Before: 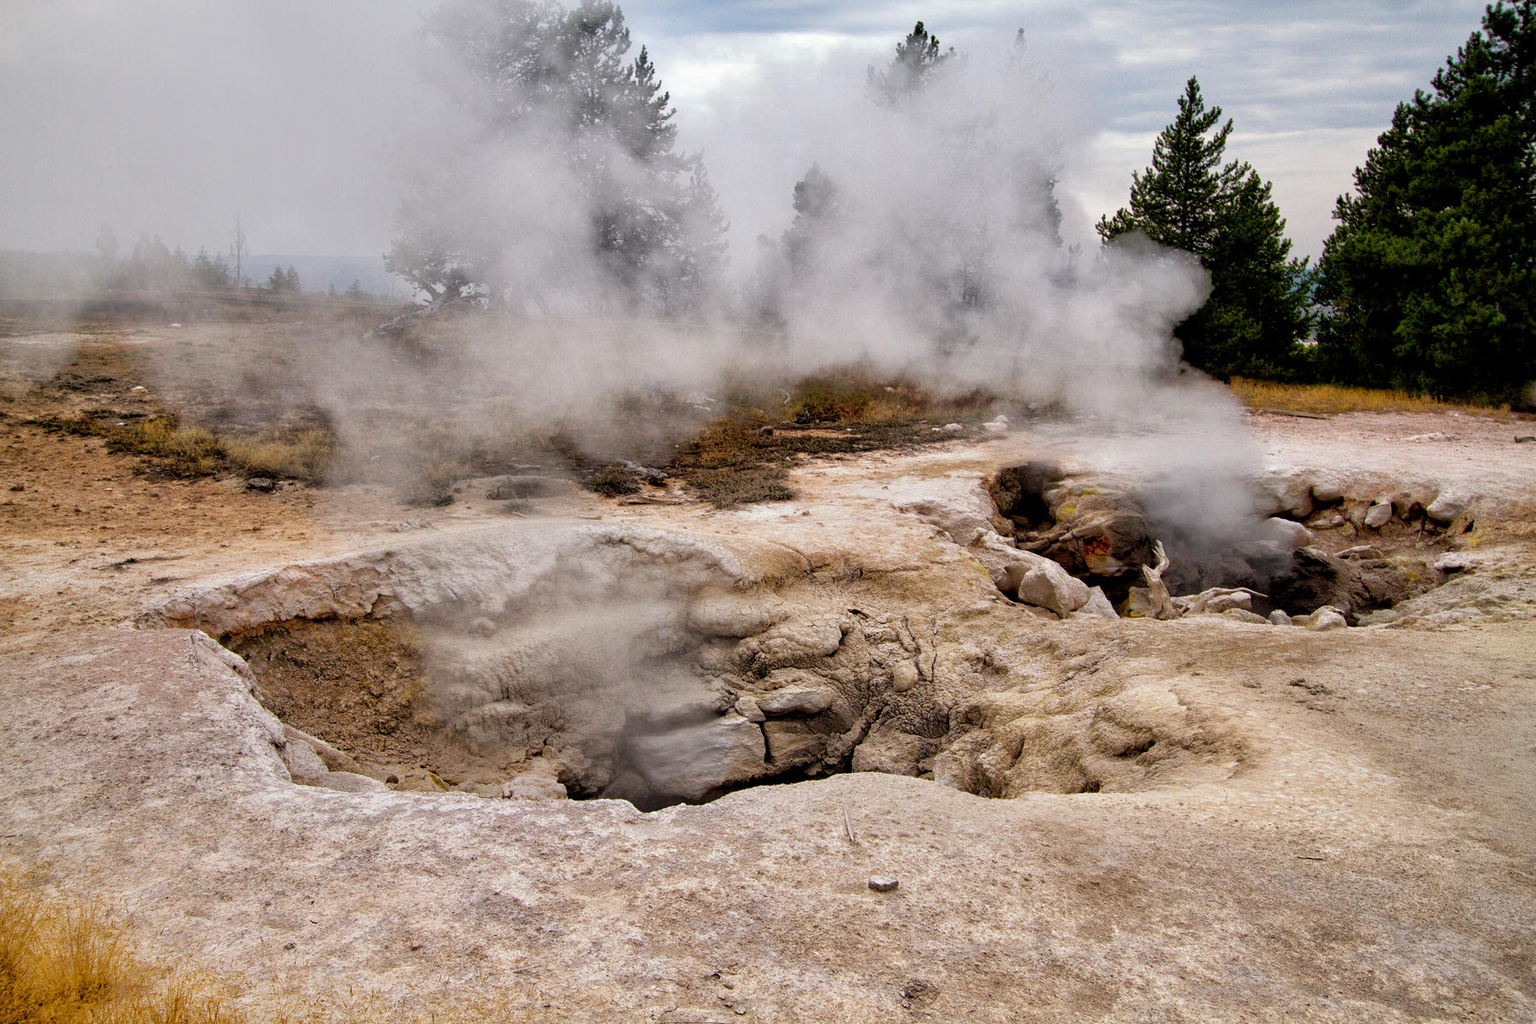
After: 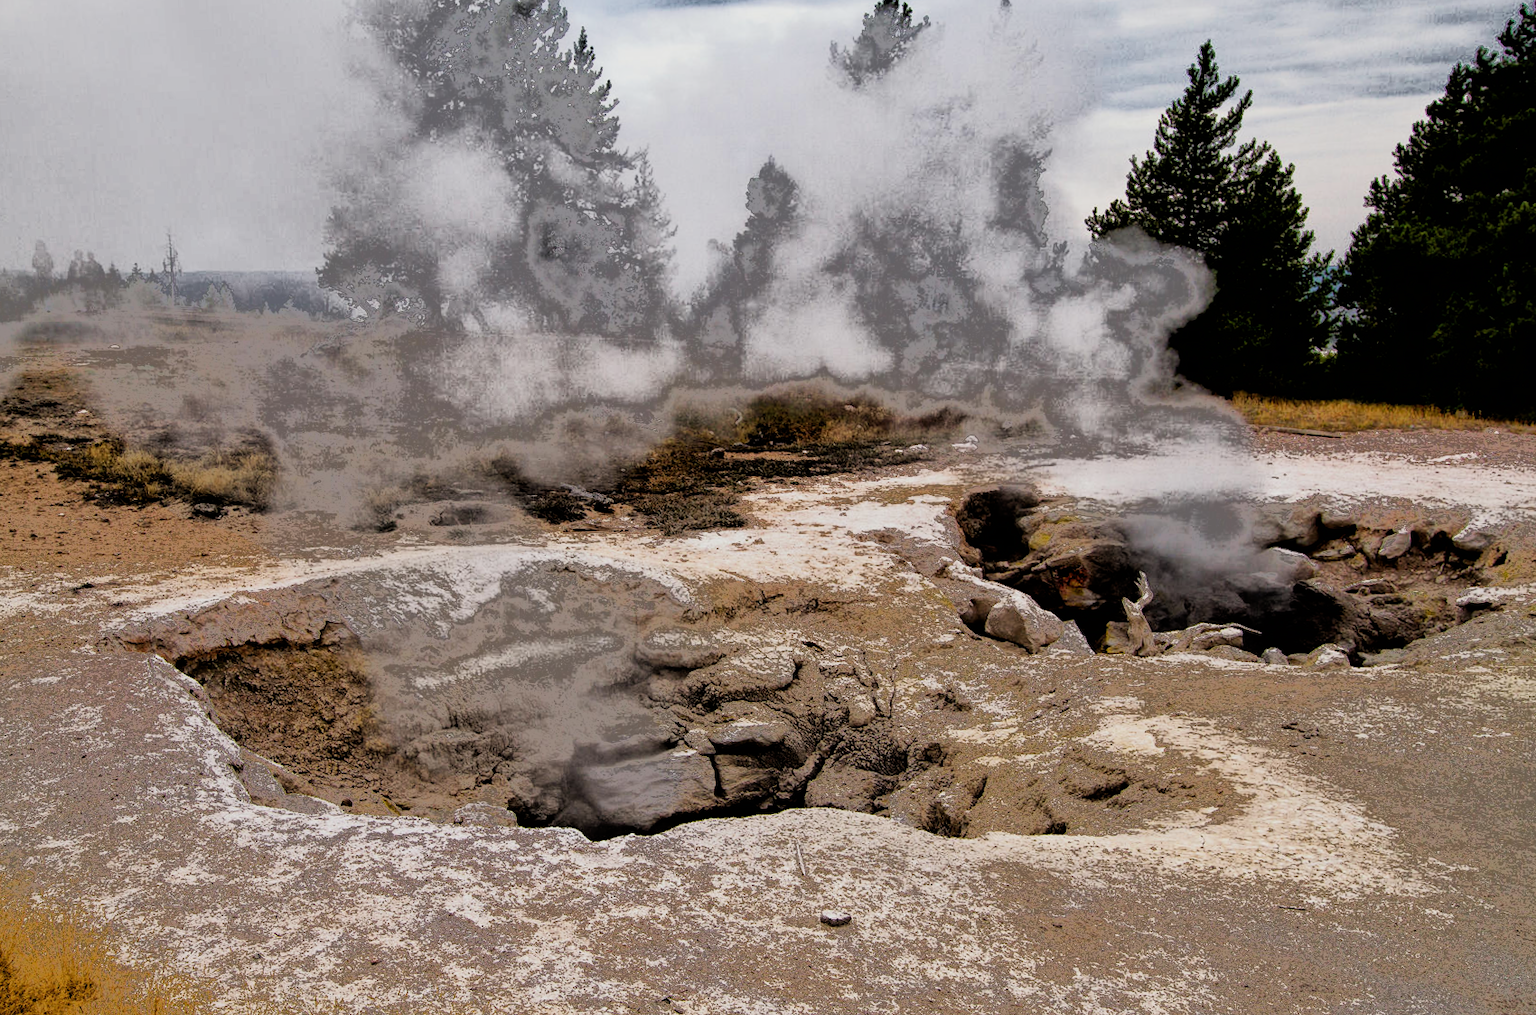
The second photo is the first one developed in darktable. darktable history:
rotate and perspective: rotation 0.062°, lens shift (vertical) 0.115, lens shift (horizontal) -0.133, crop left 0.047, crop right 0.94, crop top 0.061, crop bottom 0.94
tone equalizer: on, module defaults
filmic rgb: black relative exposure -5 EV, hardness 2.88, contrast 1.4, highlights saturation mix -20%
fill light: exposure -0.73 EV, center 0.69, width 2.2
